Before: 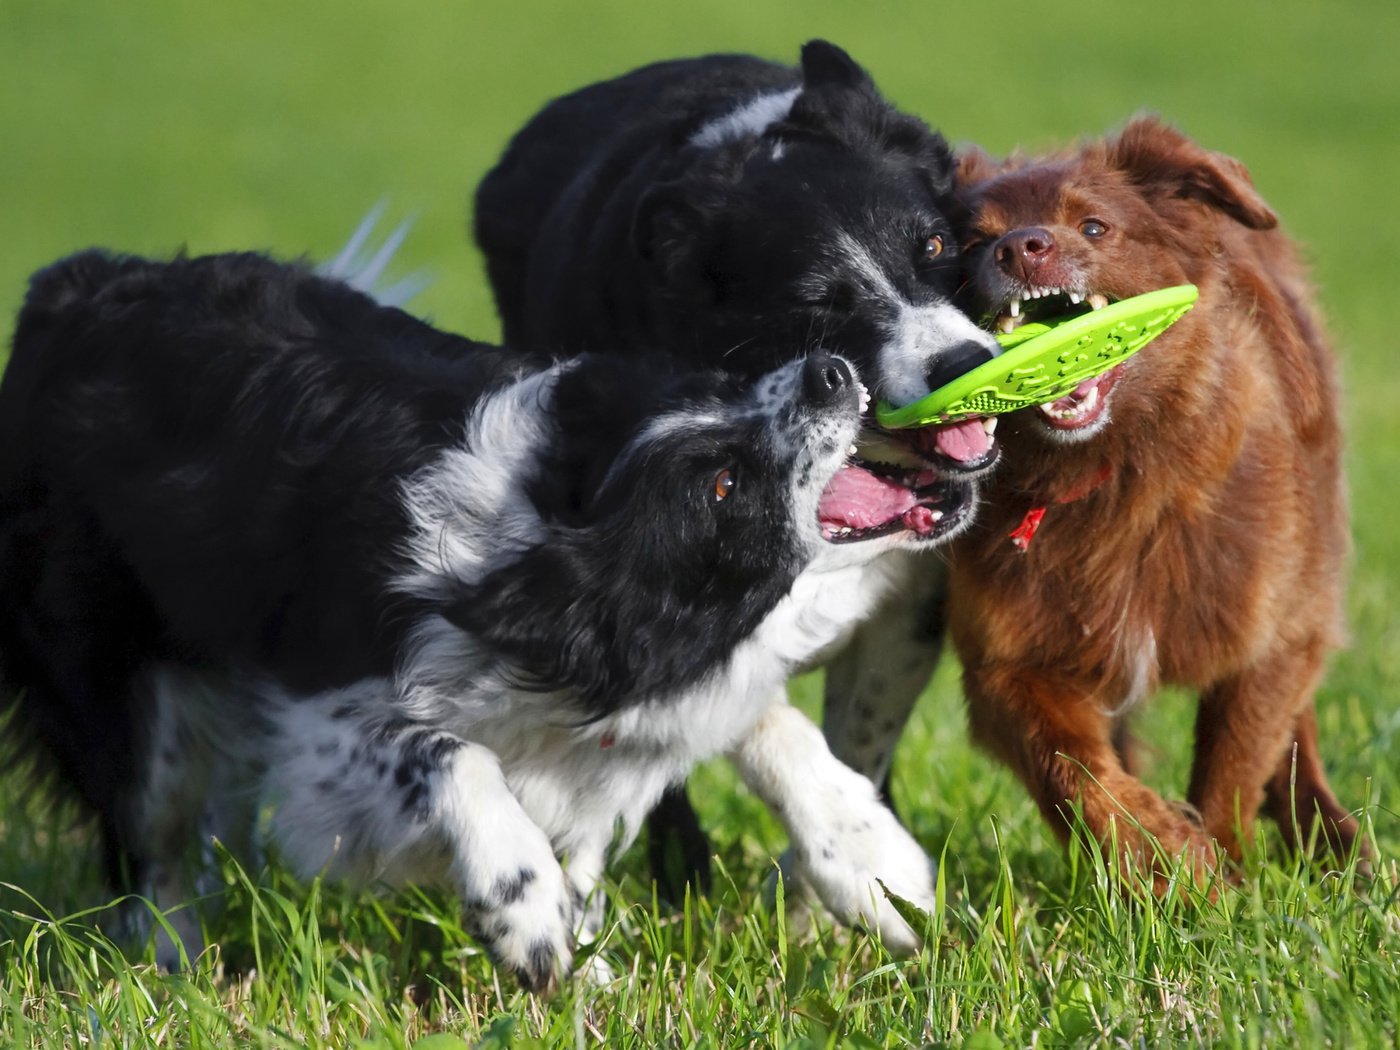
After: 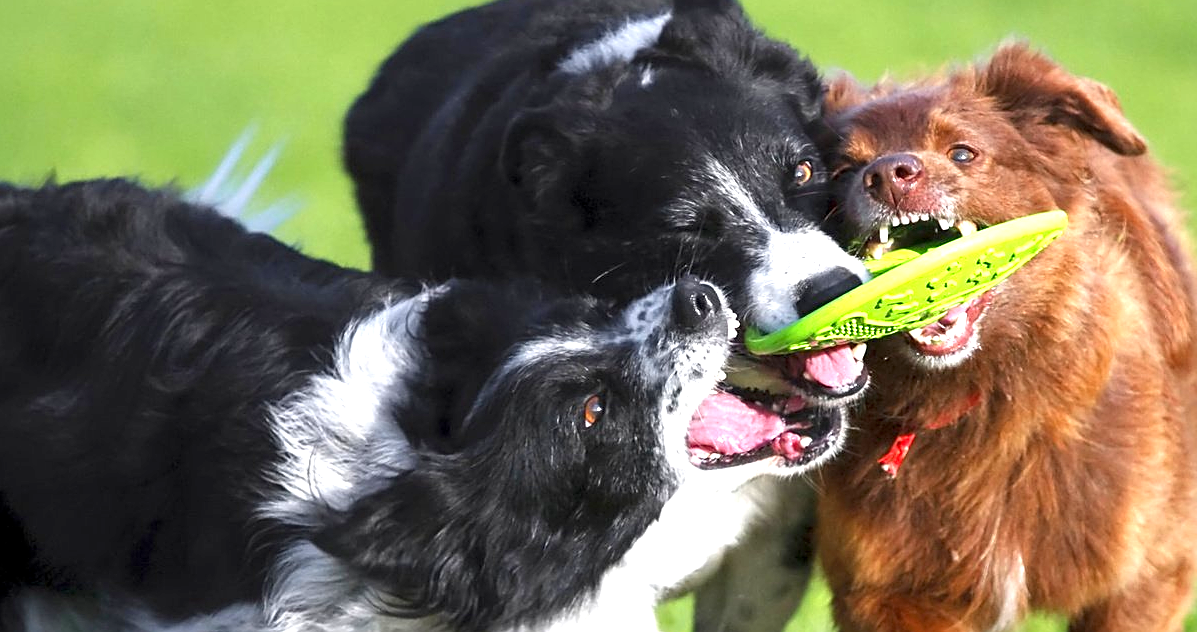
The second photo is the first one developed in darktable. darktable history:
crop and rotate: left 9.426%, top 7.174%, right 5.063%, bottom 32.581%
sharpen: on, module defaults
exposure: black level correction 0.001, exposure 1.118 EV, compensate highlight preservation false
